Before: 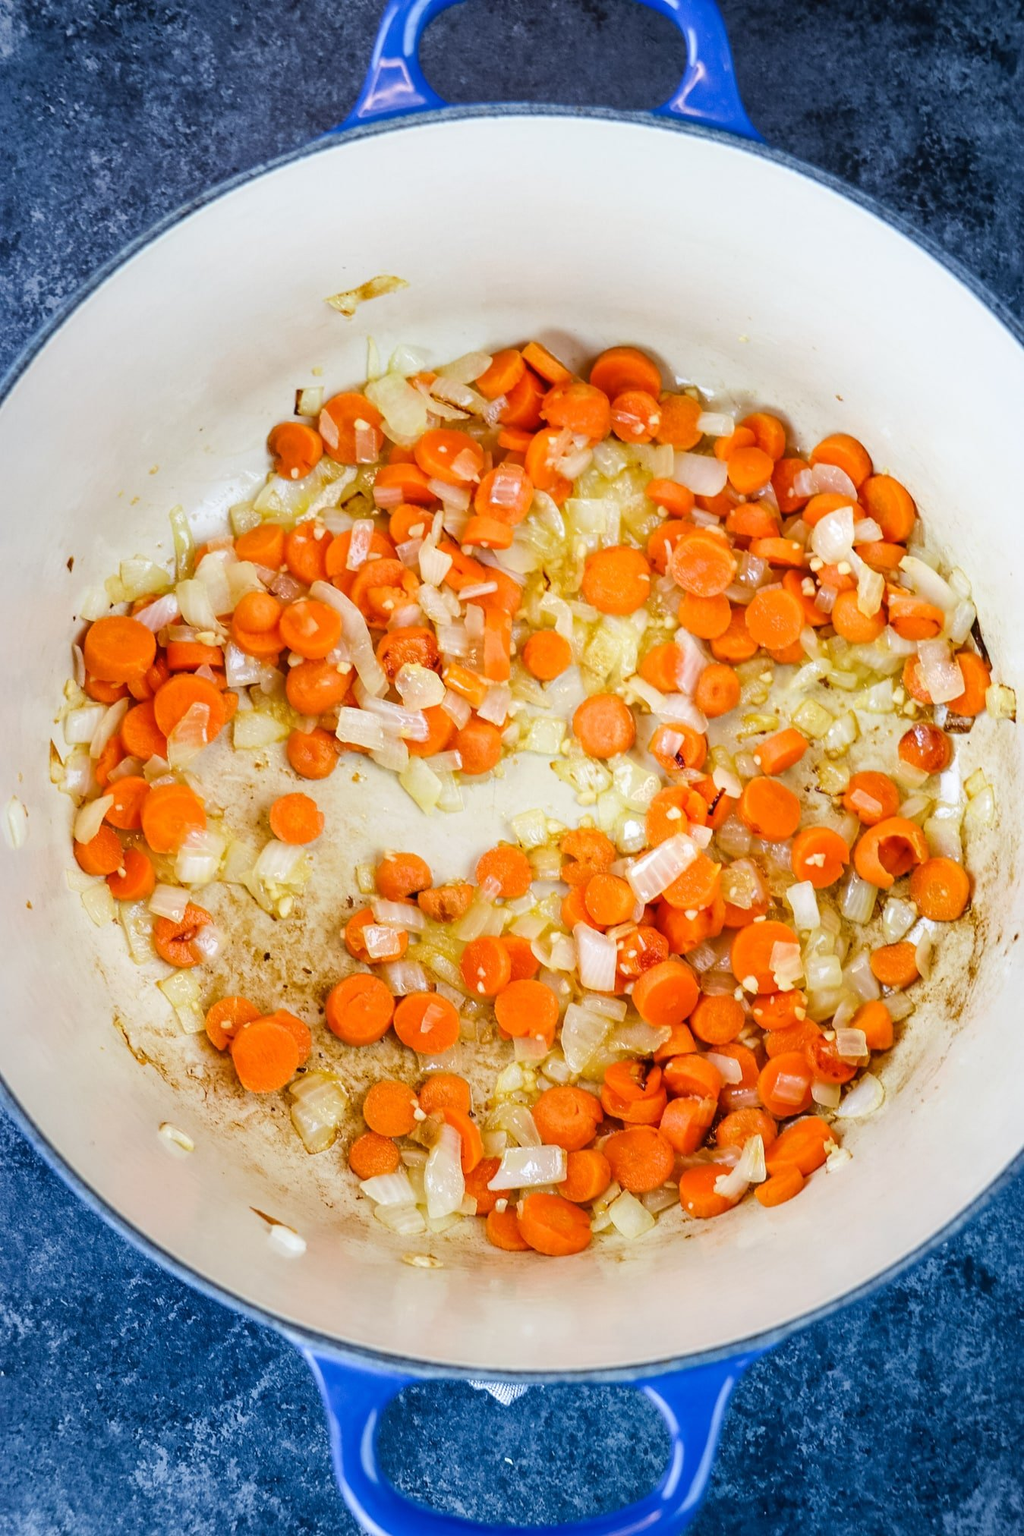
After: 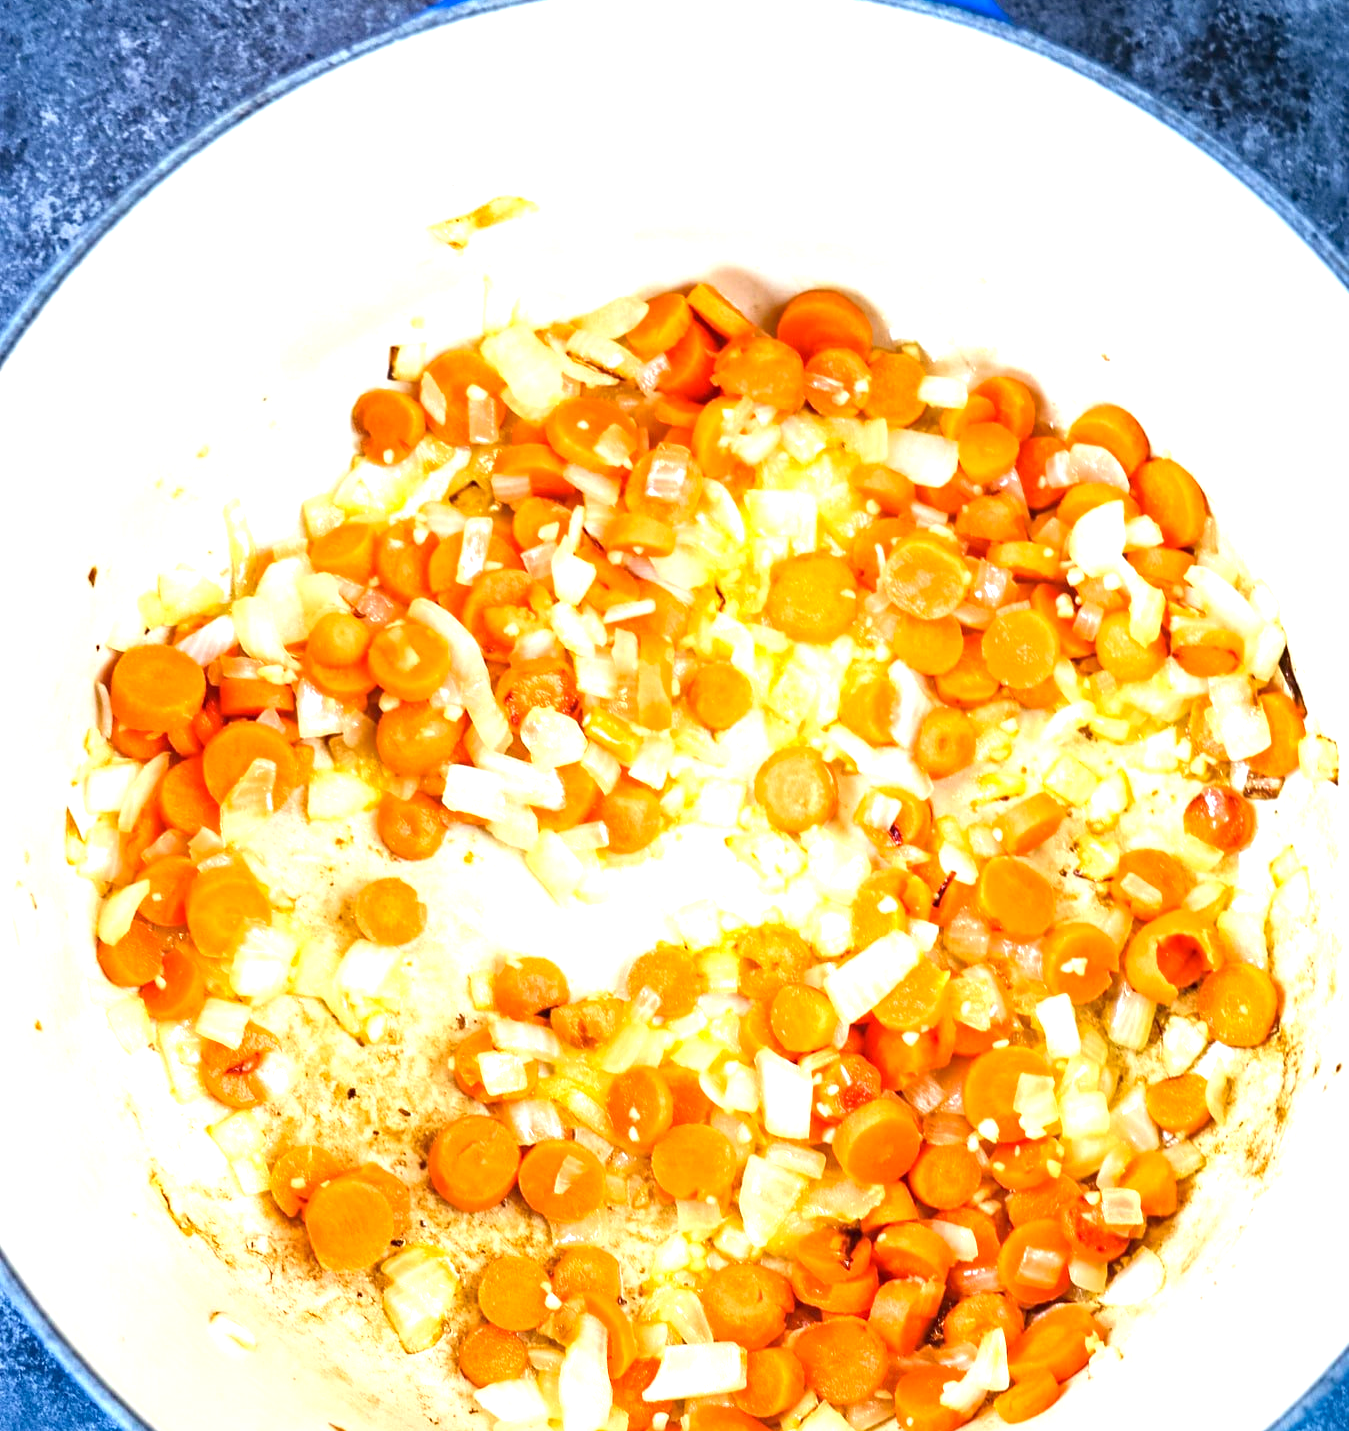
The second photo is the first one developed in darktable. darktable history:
exposure: black level correction 0, exposure 1.198 EV, compensate exposure bias true, compensate highlight preservation false
crop and rotate: top 8.293%, bottom 20.996%
haze removal: compatibility mode true, adaptive false
